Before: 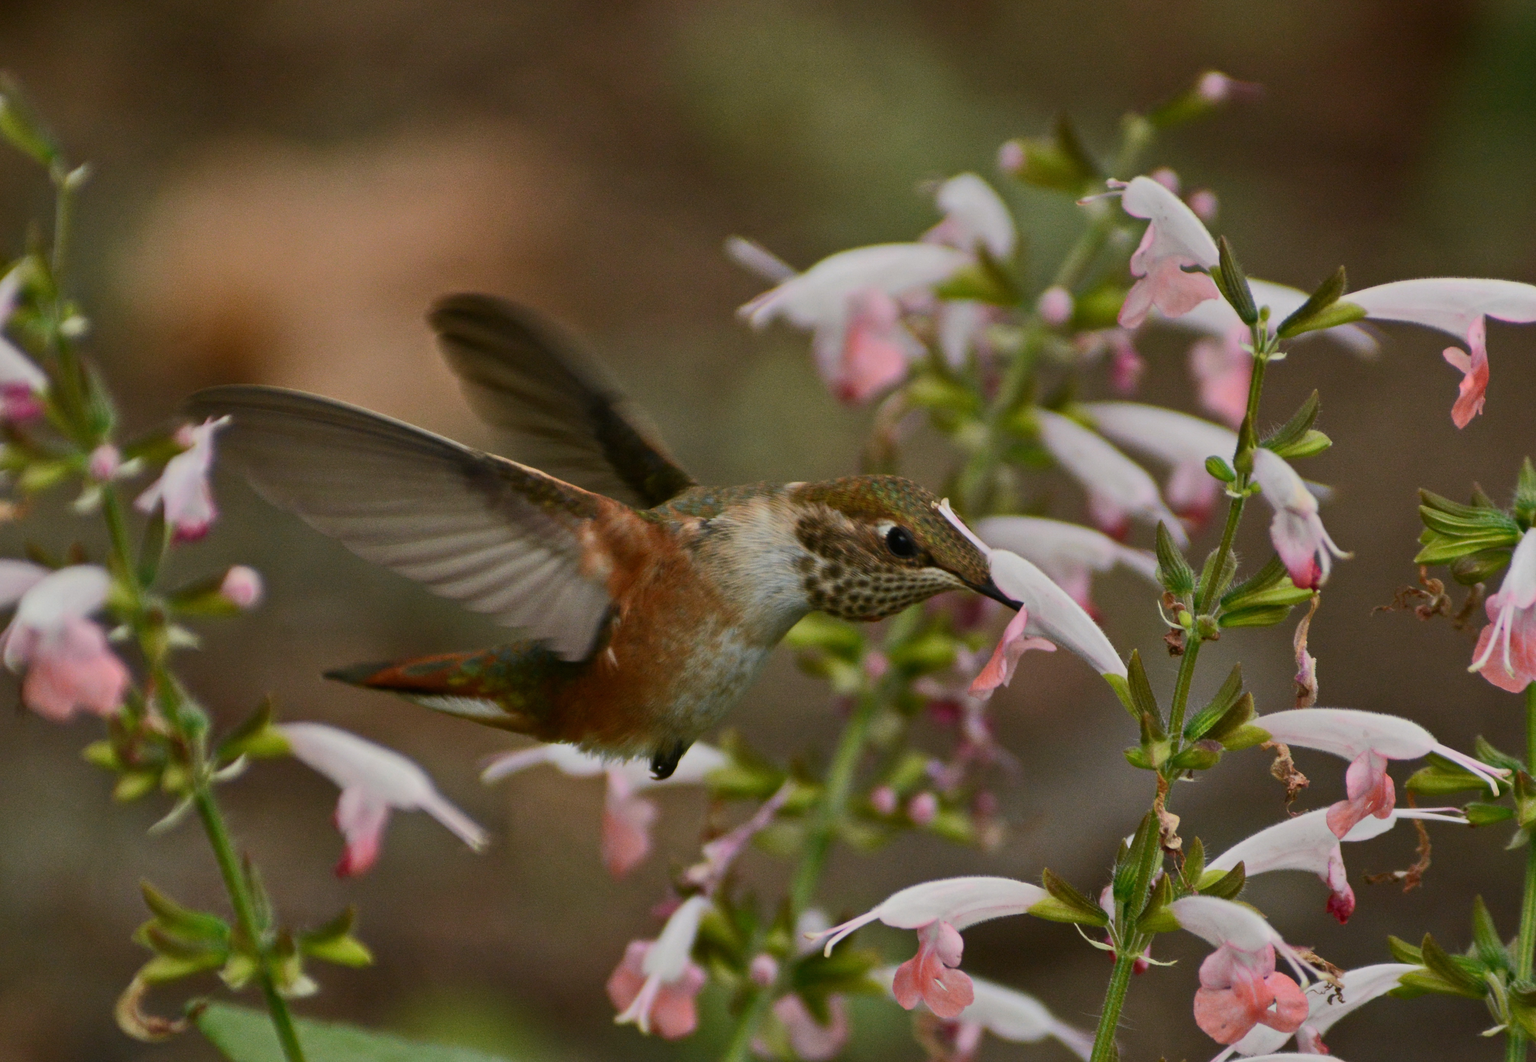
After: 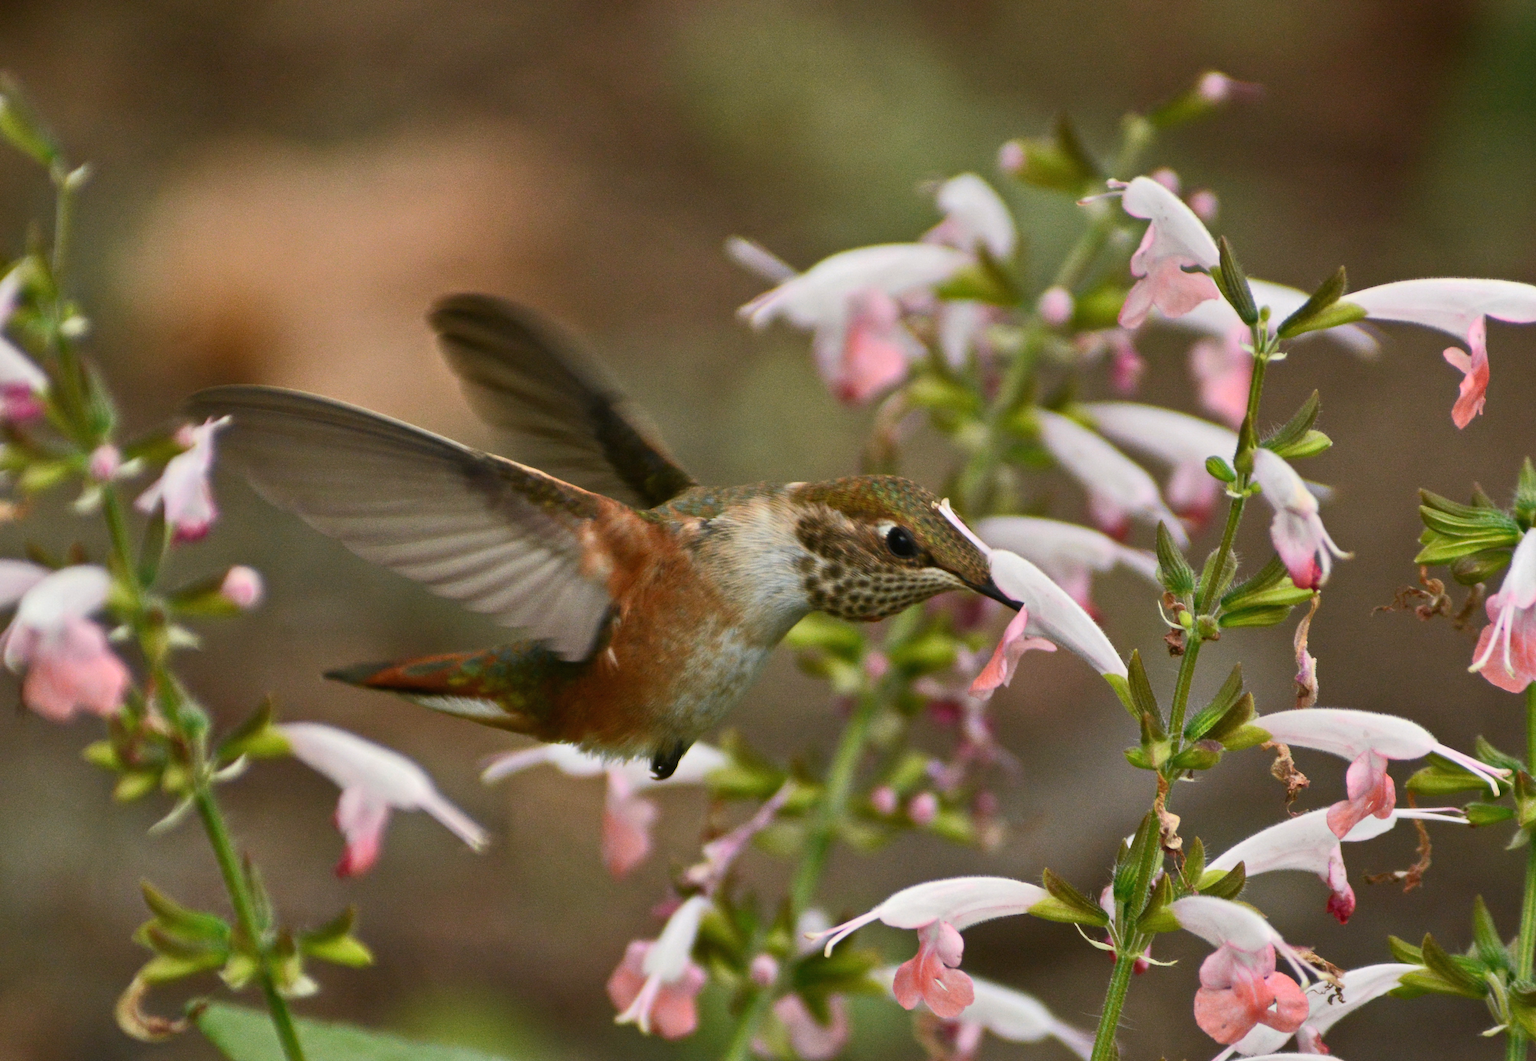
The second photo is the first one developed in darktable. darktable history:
exposure: black level correction 0, exposure 0.499 EV, compensate highlight preservation false
shadows and highlights: shadows 11.25, white point adjustment 1.35, highlights color adjustment 39.76%, soften with gaussian
